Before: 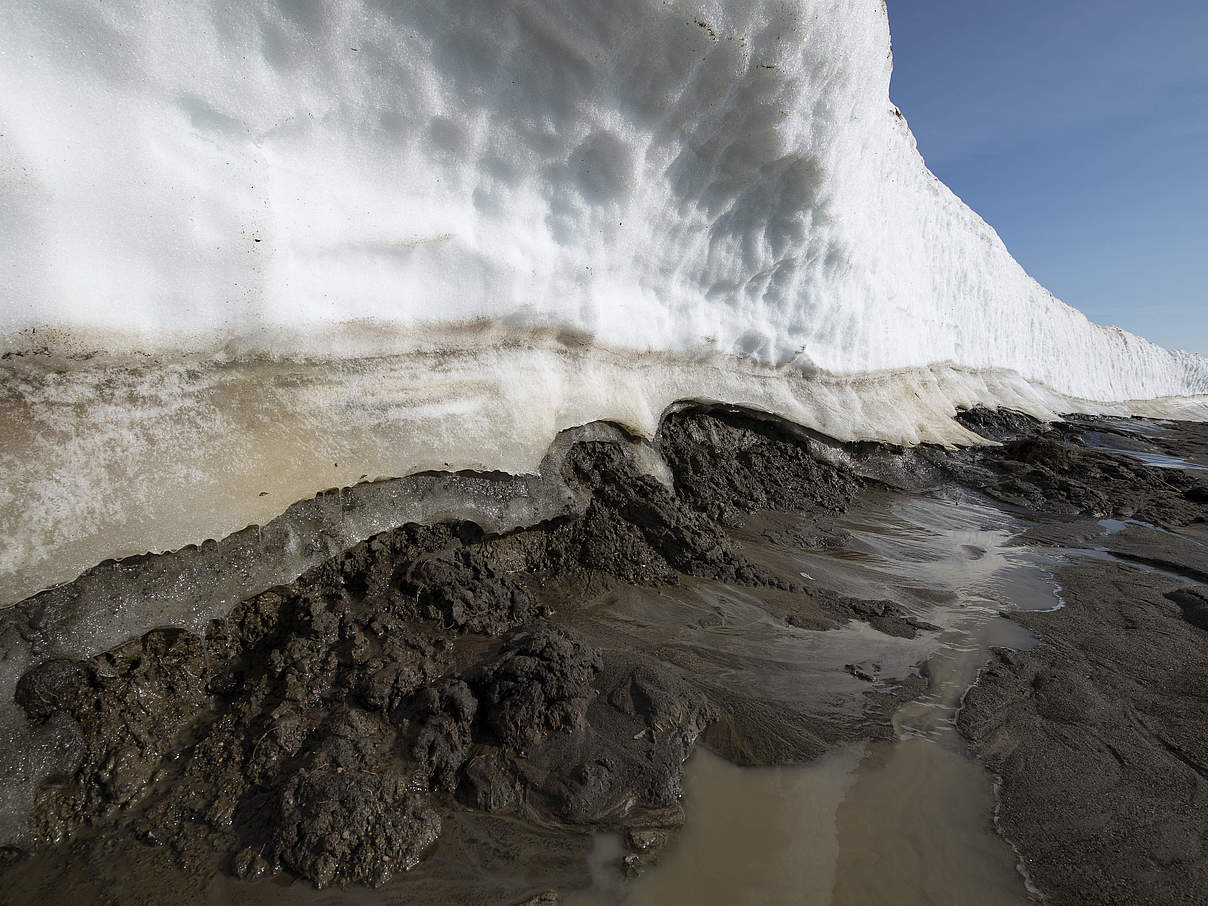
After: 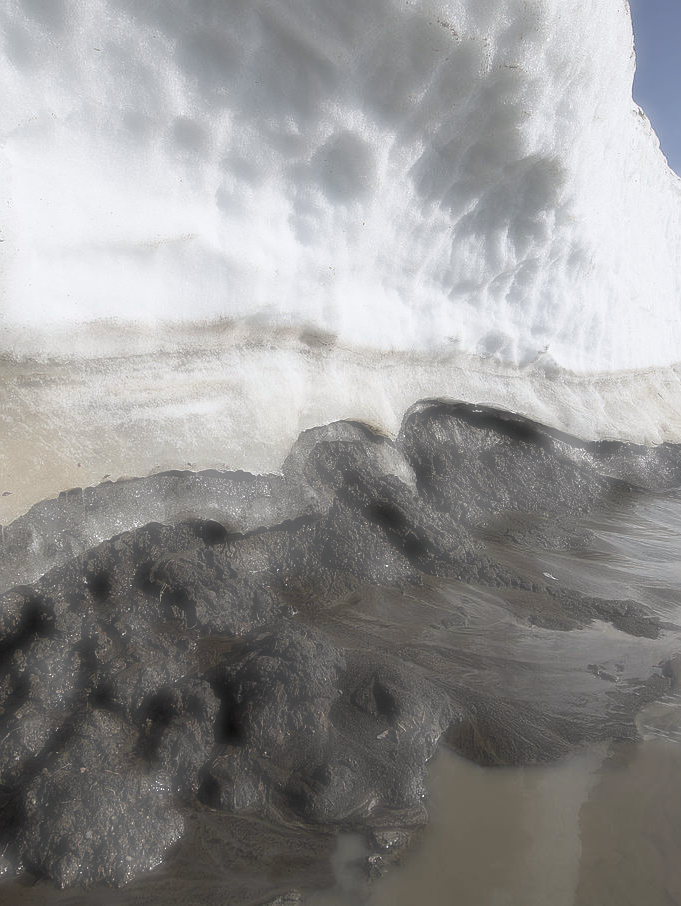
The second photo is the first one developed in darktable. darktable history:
haze removal: strength -0.892, distance 0.223, adaptive false
crop: left 21.302%, right 22.273%
